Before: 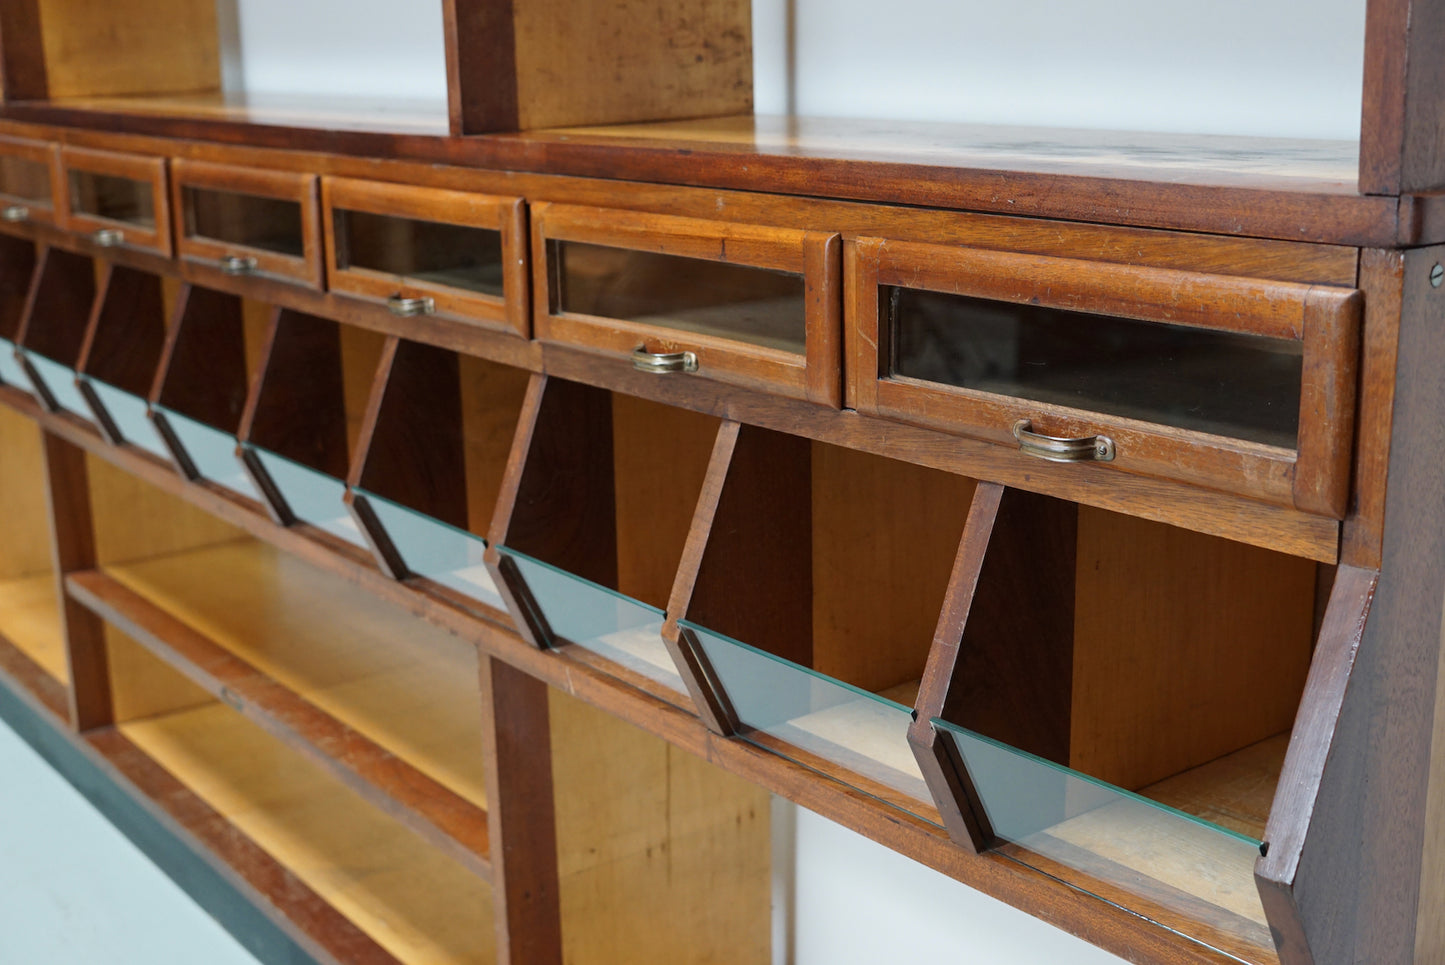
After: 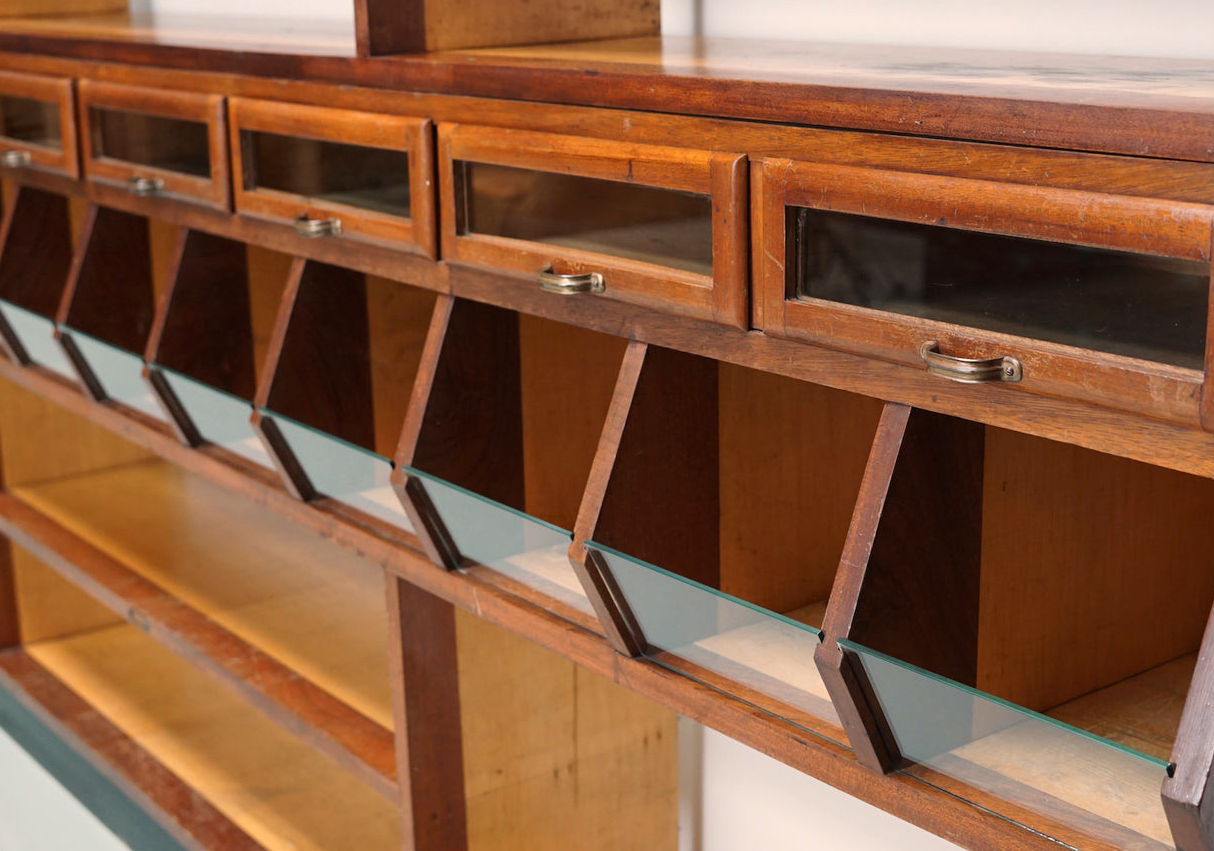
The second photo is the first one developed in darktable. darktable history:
crop: left 6.446%, top 8.188%, right 9.538%, bottom 3.548%
white balance: red 1.127, blue 0.943
